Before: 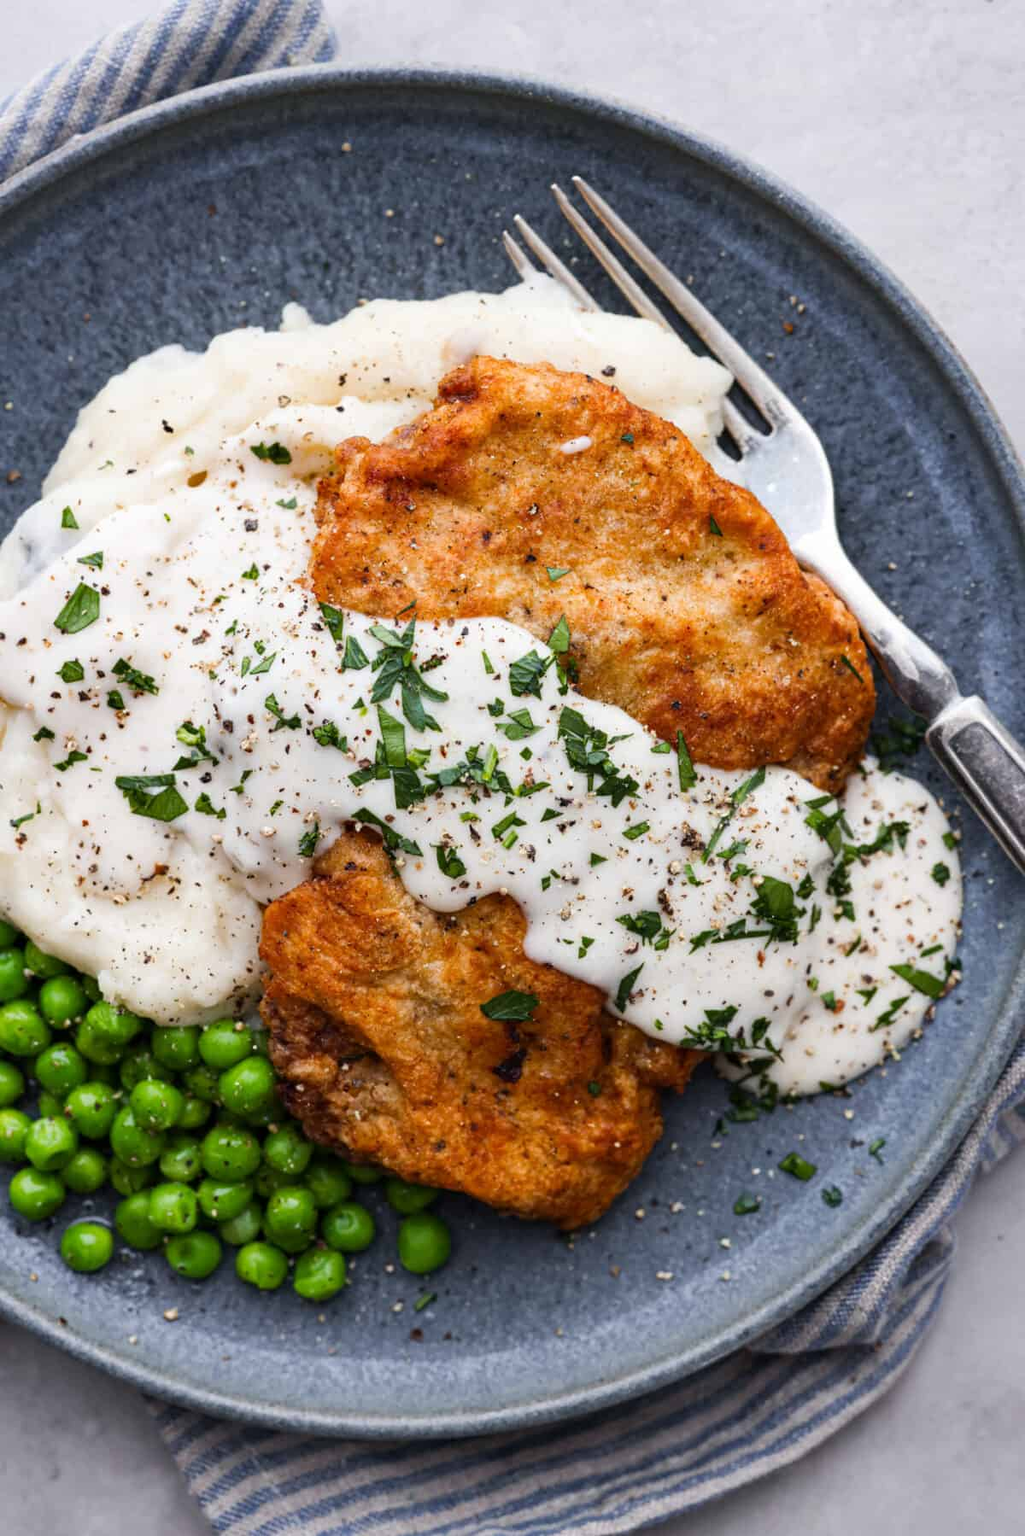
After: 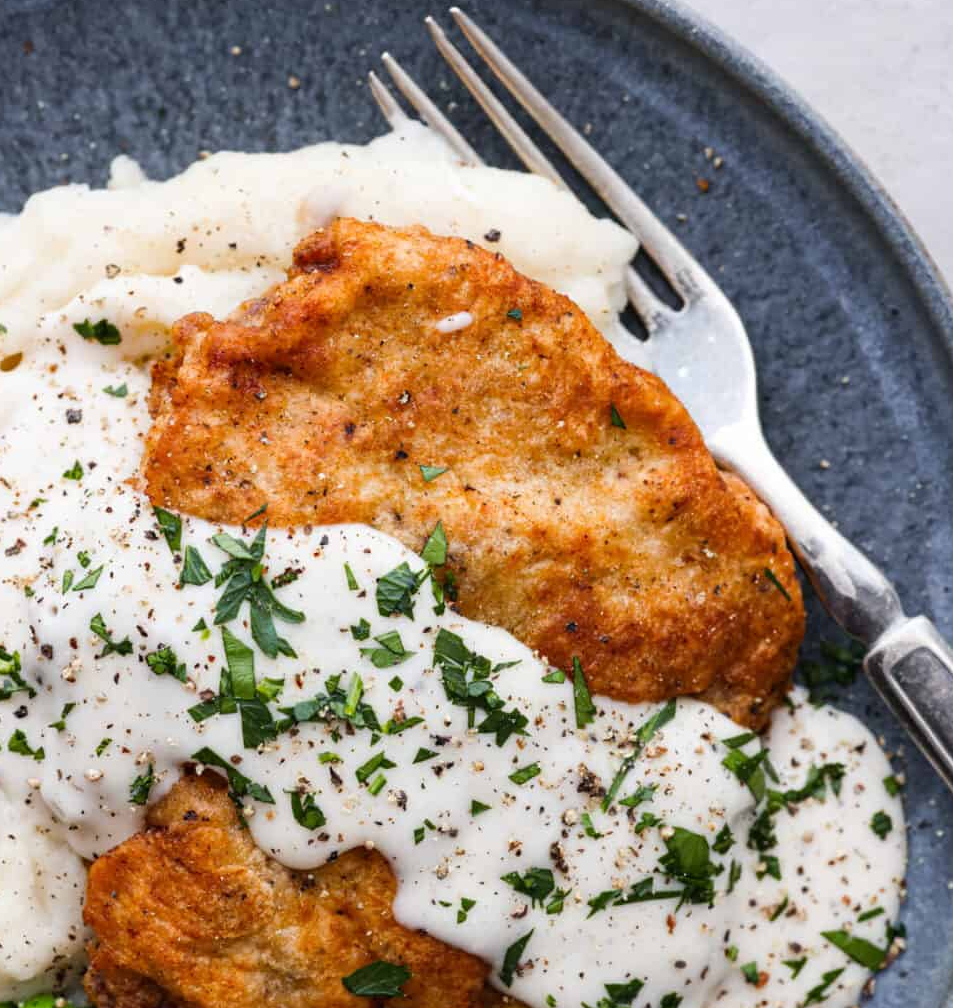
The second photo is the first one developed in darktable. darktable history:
crop: left 18.41%, top 11.113%, right 2.171%, bottom 32.82%
